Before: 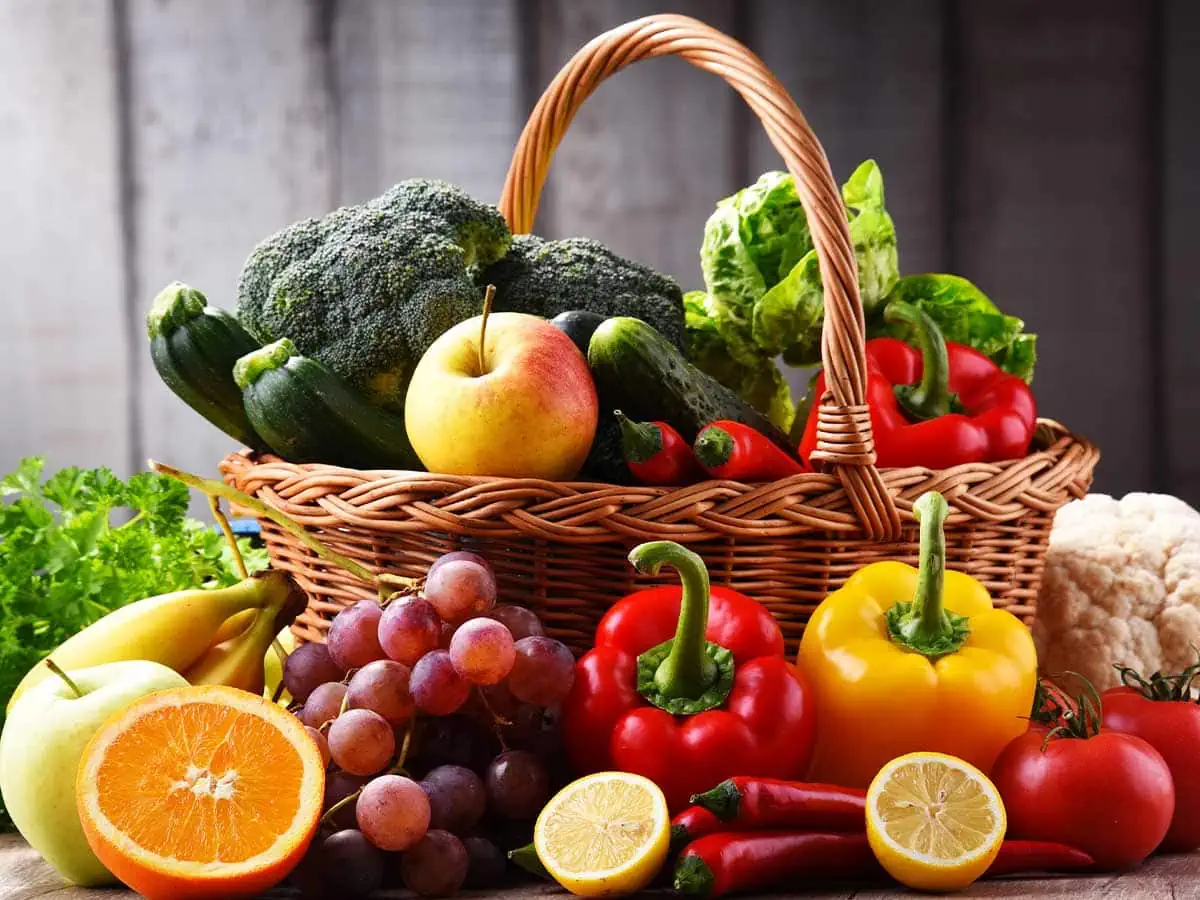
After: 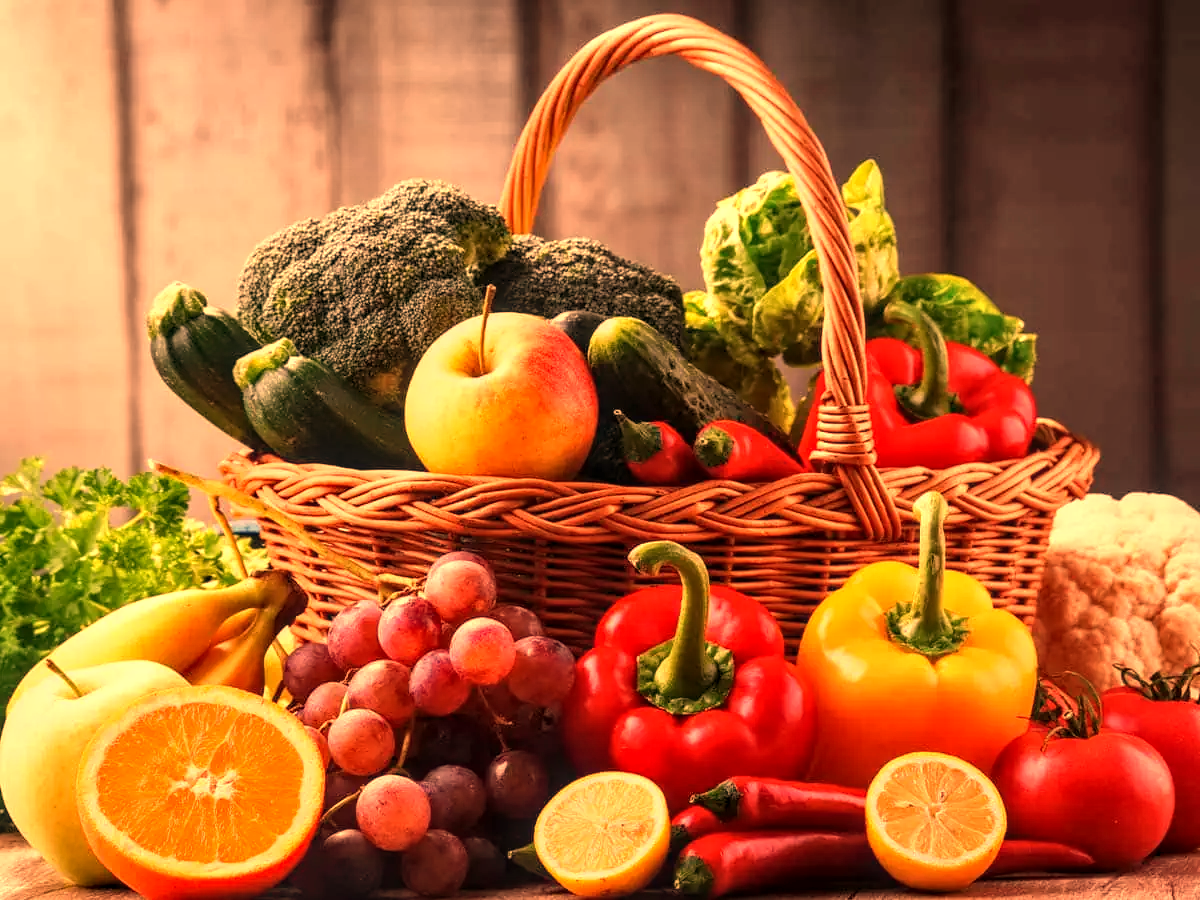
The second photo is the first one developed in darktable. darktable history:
local contrast: on, module defaults
white balance: red 1.467, blue 0.684
